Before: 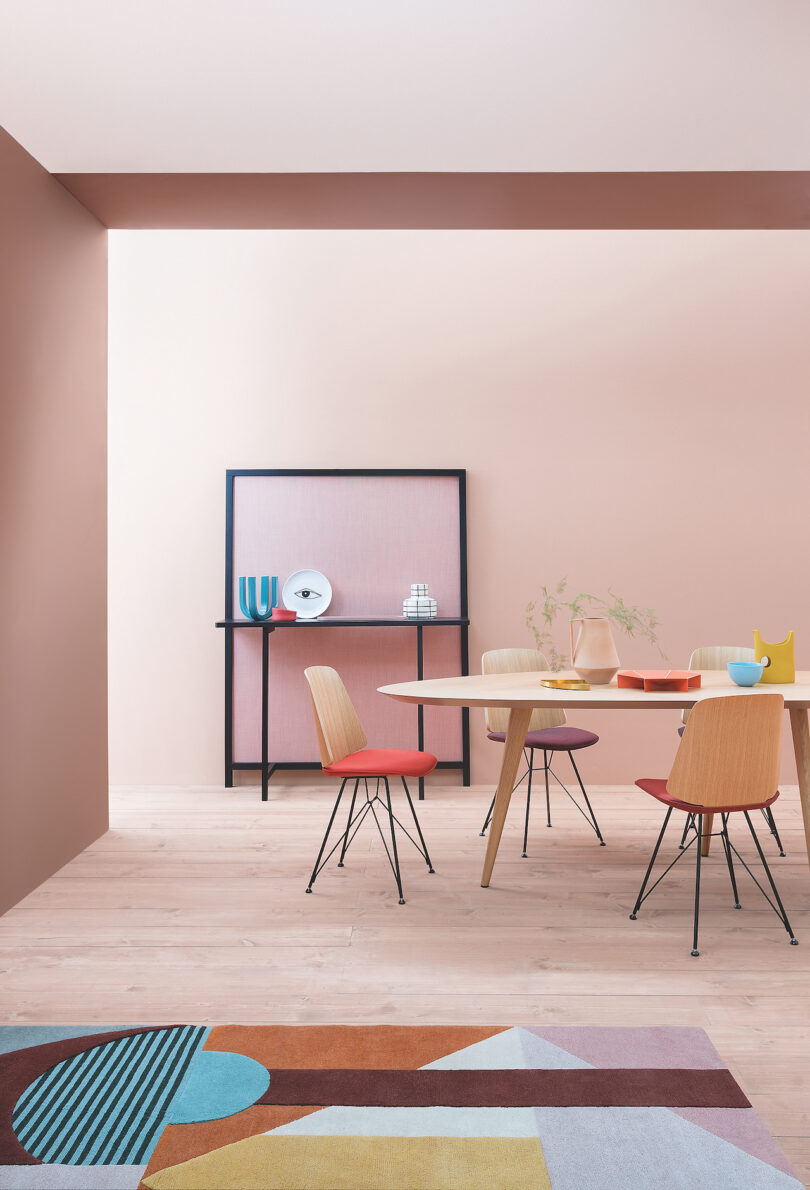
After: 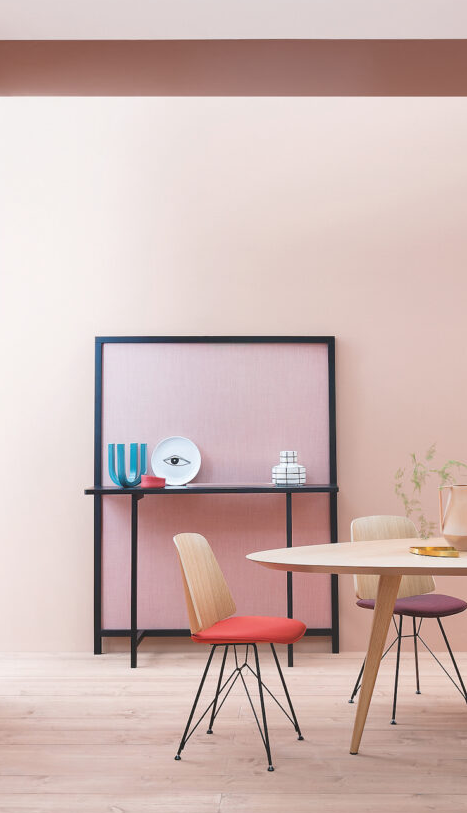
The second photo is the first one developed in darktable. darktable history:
crop: left 16.234%, top 11.258%, right 26.086%, bottom 20.393%
